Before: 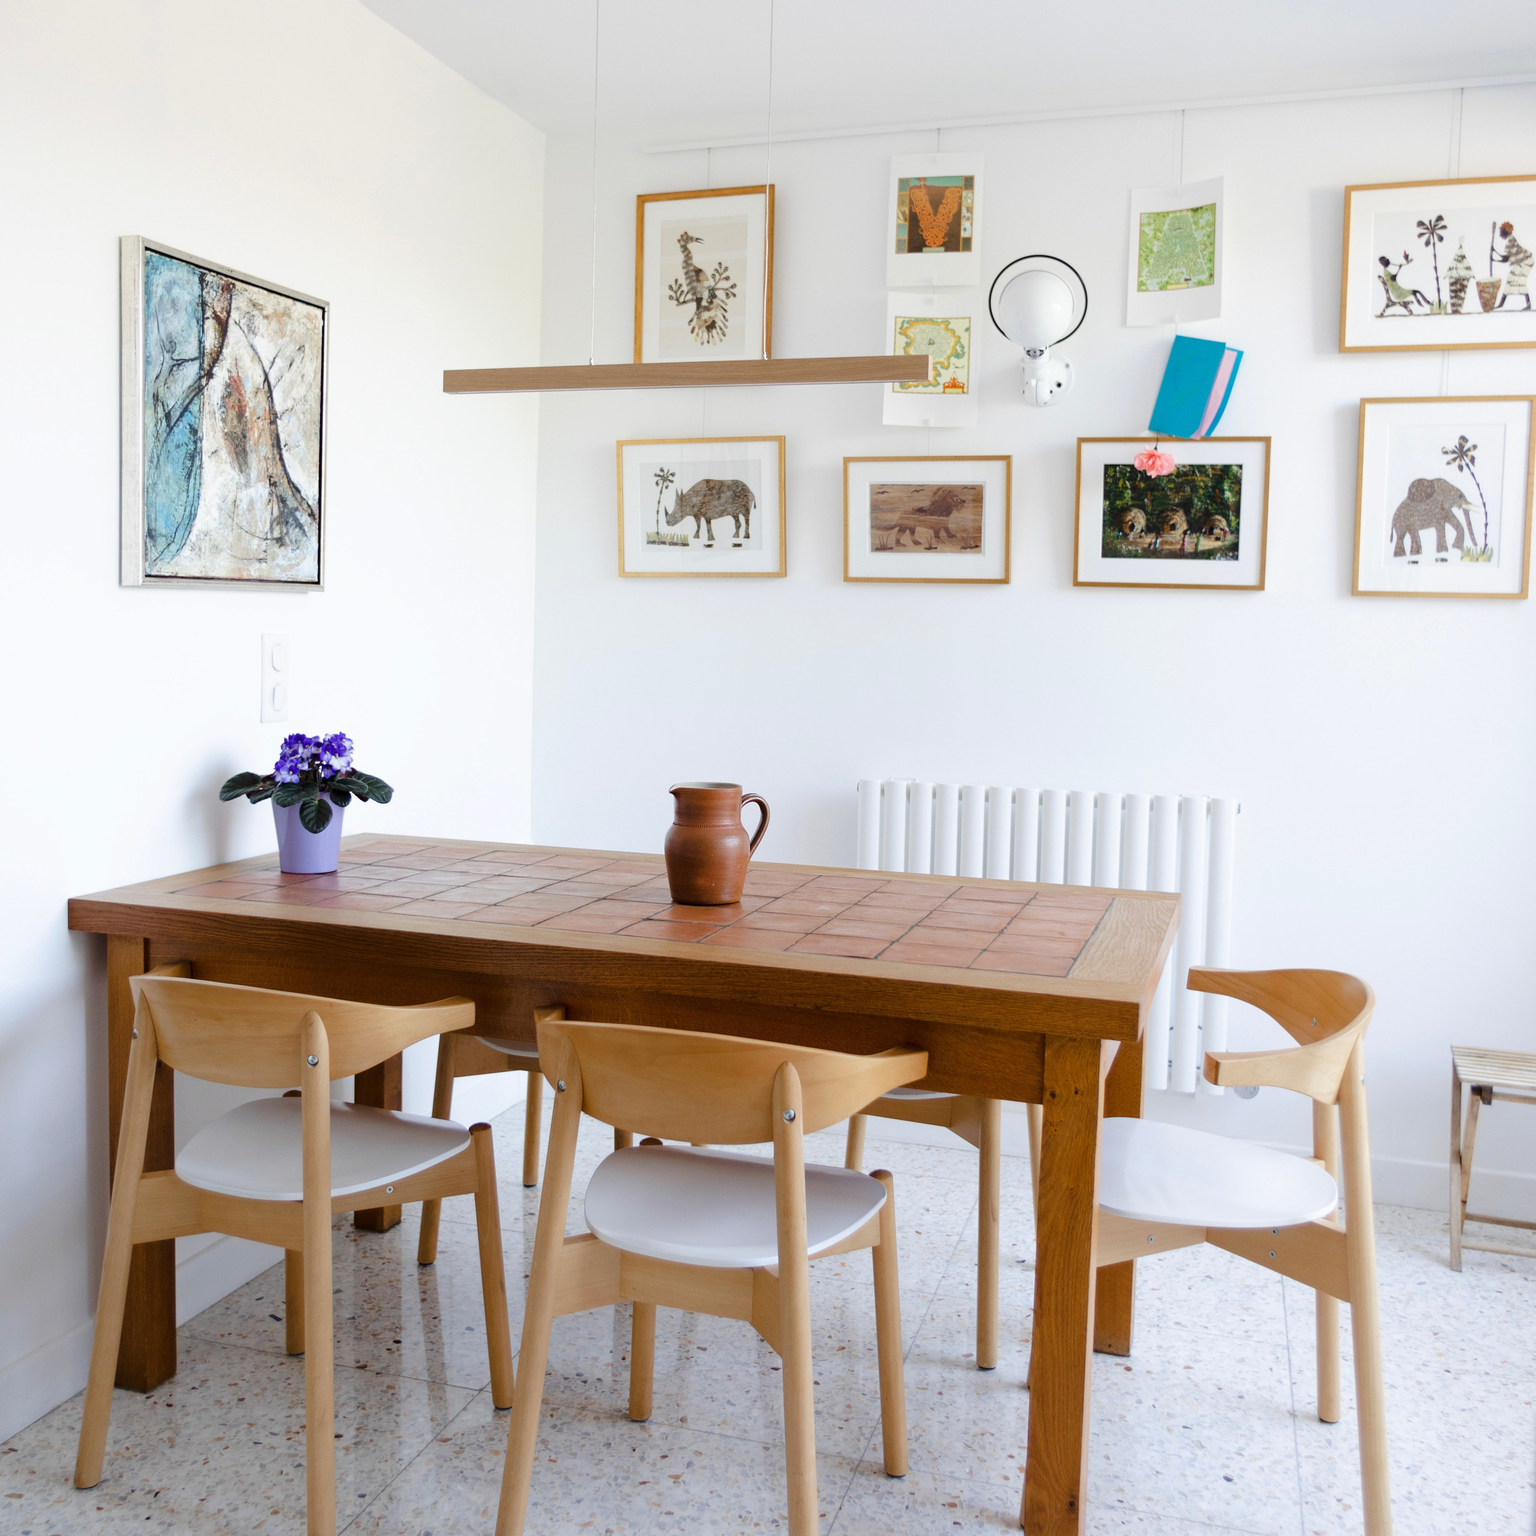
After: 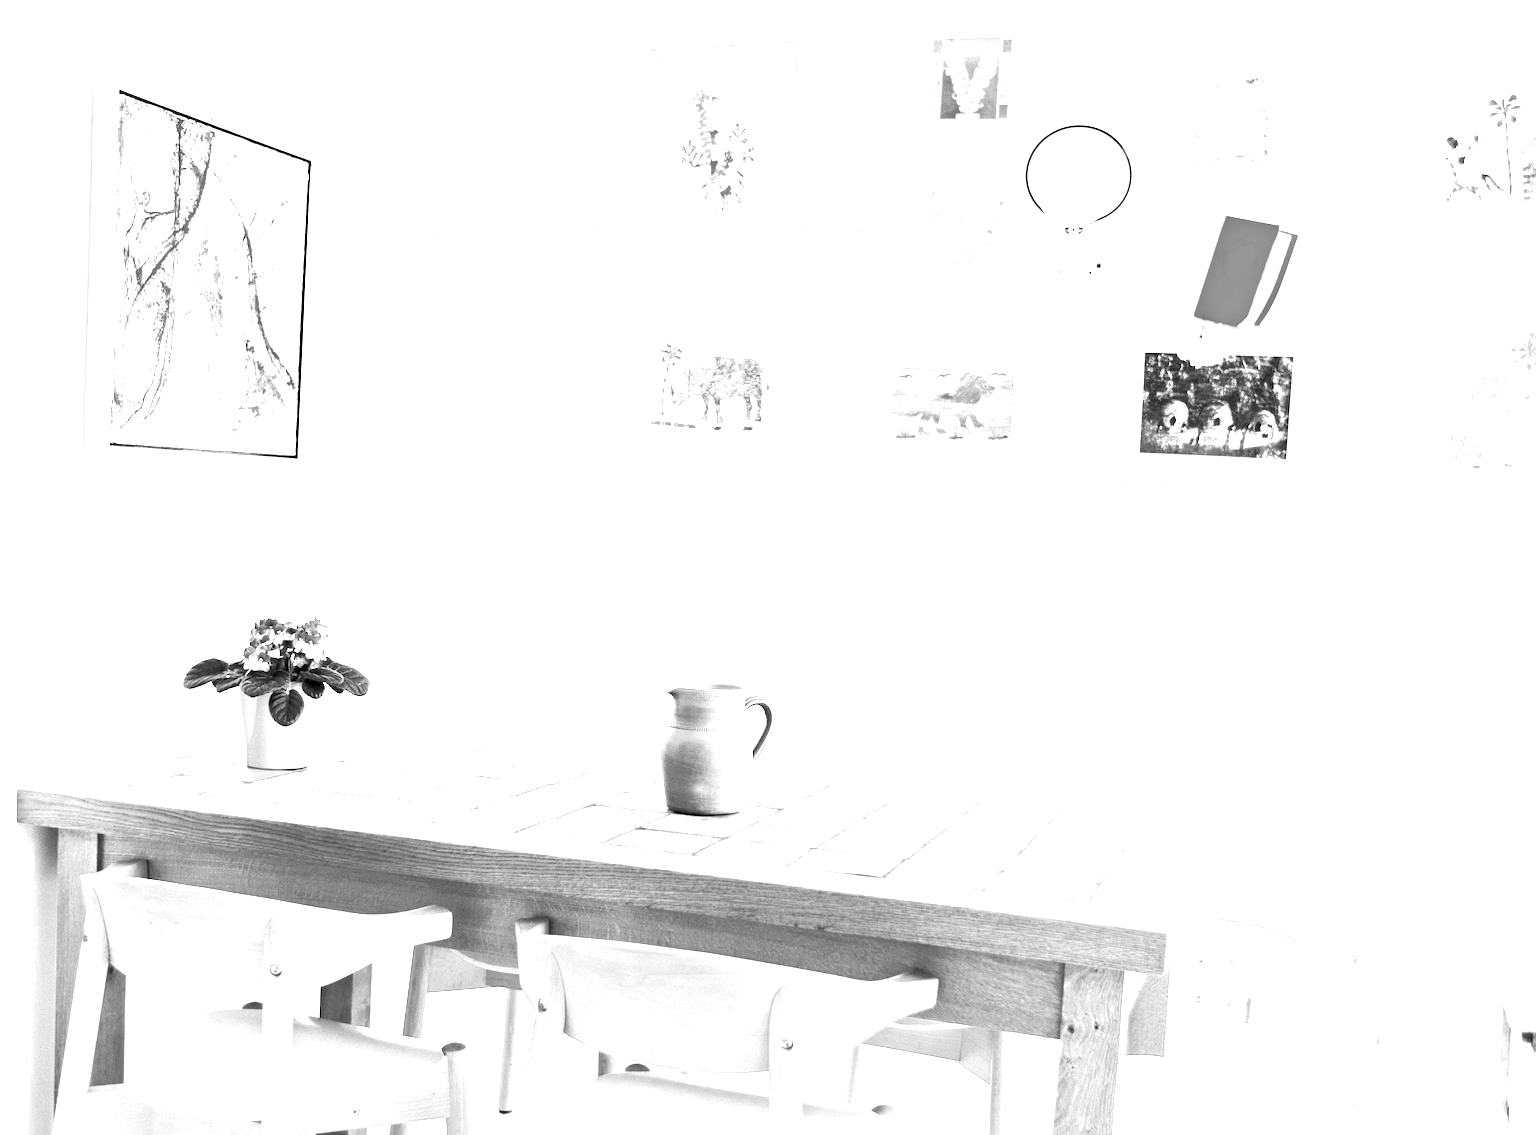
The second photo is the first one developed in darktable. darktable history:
haze removal: compatibility mode true, adaptive false
crop: left 2.737%, top 7.287%, right 3.421%, bottom 20.179%
white balance: red 4.26, blue 1.802
rotate and perspective: rotation 1.57°, crop left 0.018, crop right 0.982, crop top 0.039, crop bottom 0.961
monochrome: a -3.63, b -0.465
